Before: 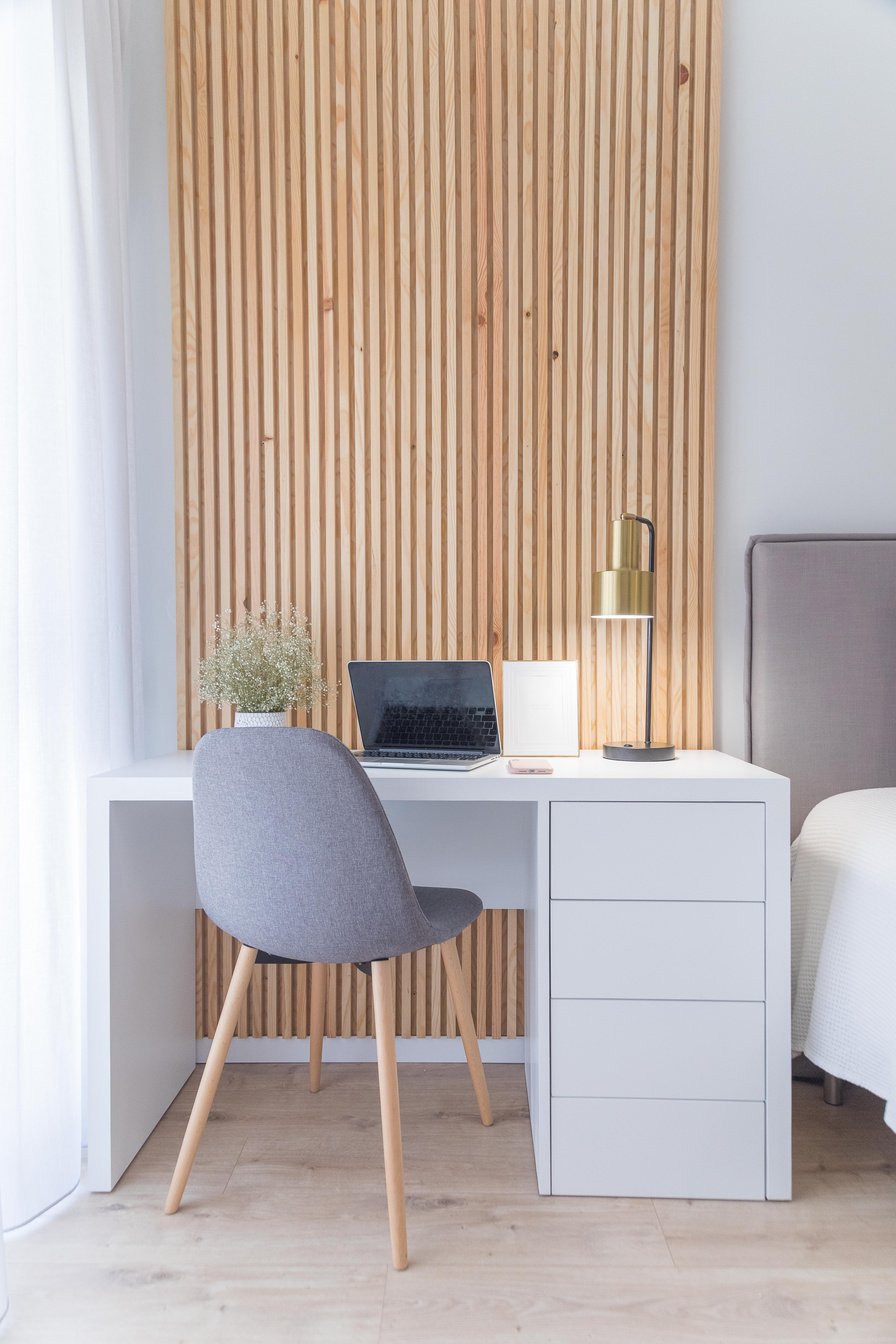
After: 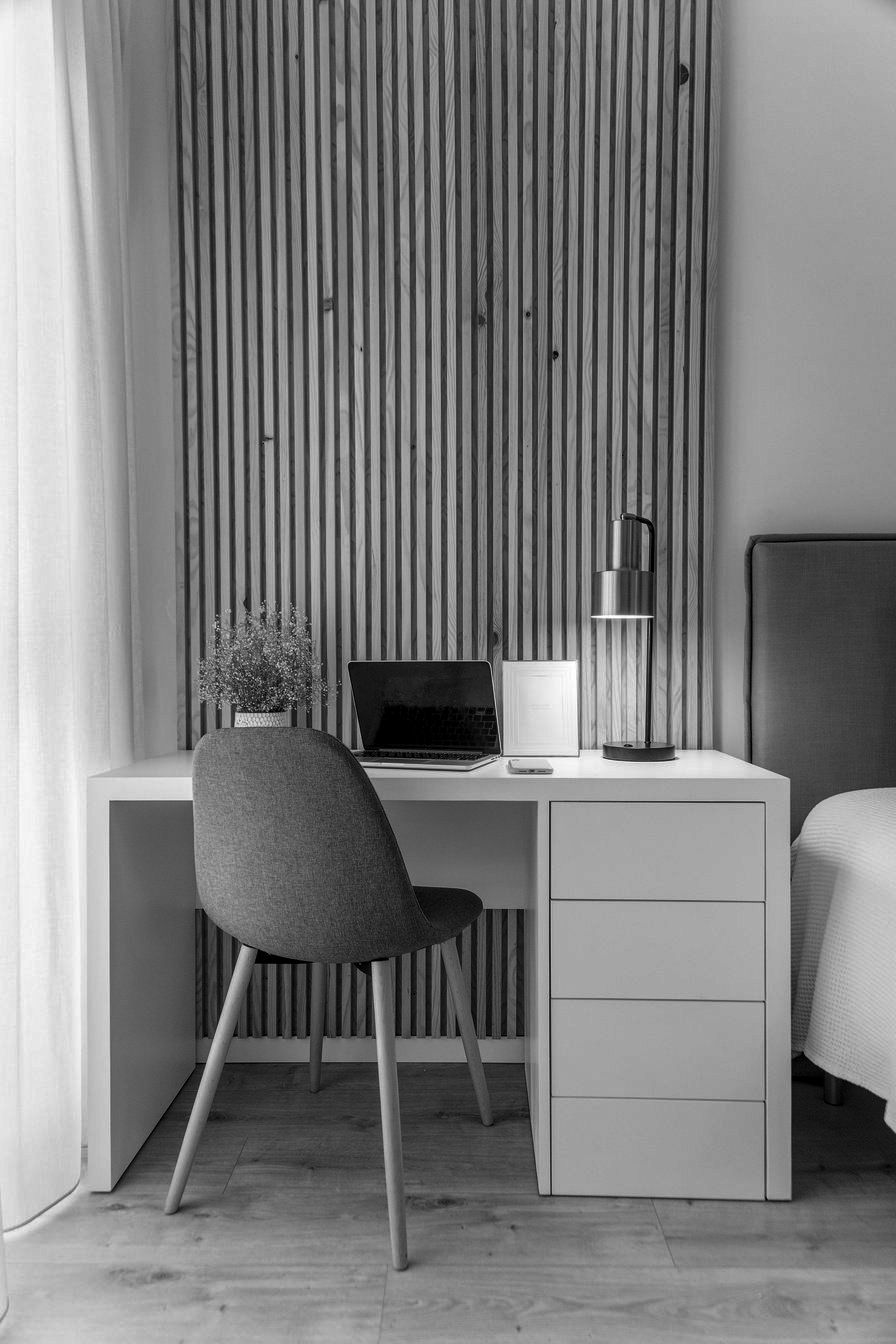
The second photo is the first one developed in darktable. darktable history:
contrast brightness saturation: contrast -0.03, brightness -0.59, saturation -1
local contrast: detail 130%
